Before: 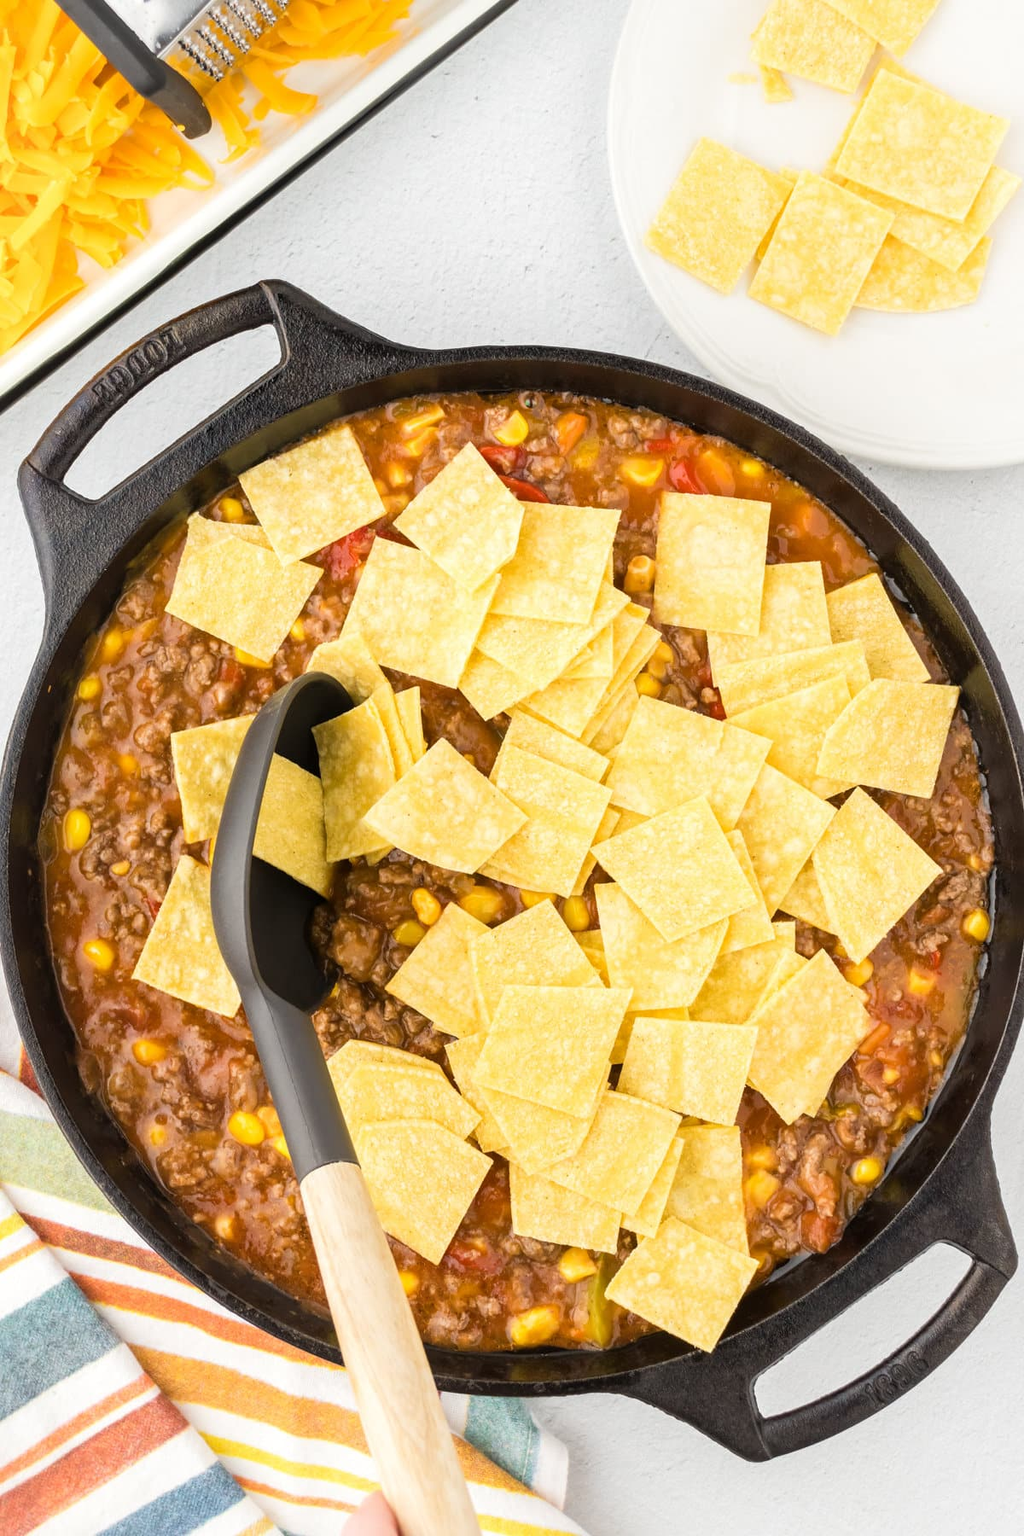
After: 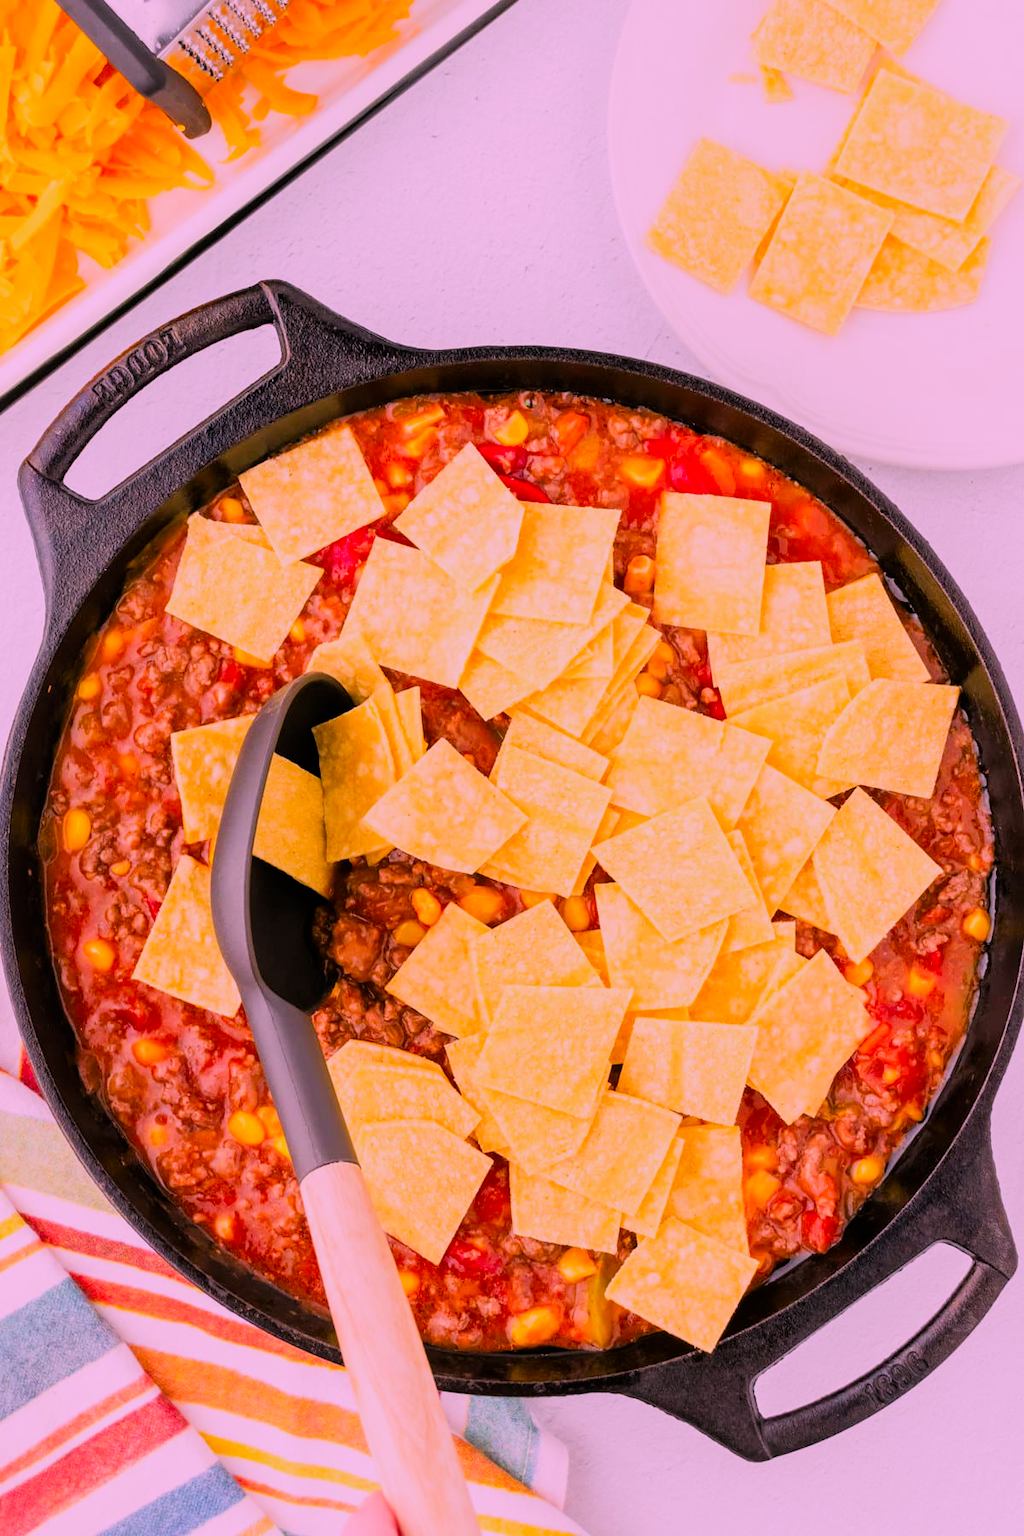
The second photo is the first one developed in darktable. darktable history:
color correction: highlights a* 19.33, highlights b* -11.52, saturation 1.65
filmic rgb: black relative exposure -7.18 EV, white relative exposure 5.37 EV, hardness 3.03
